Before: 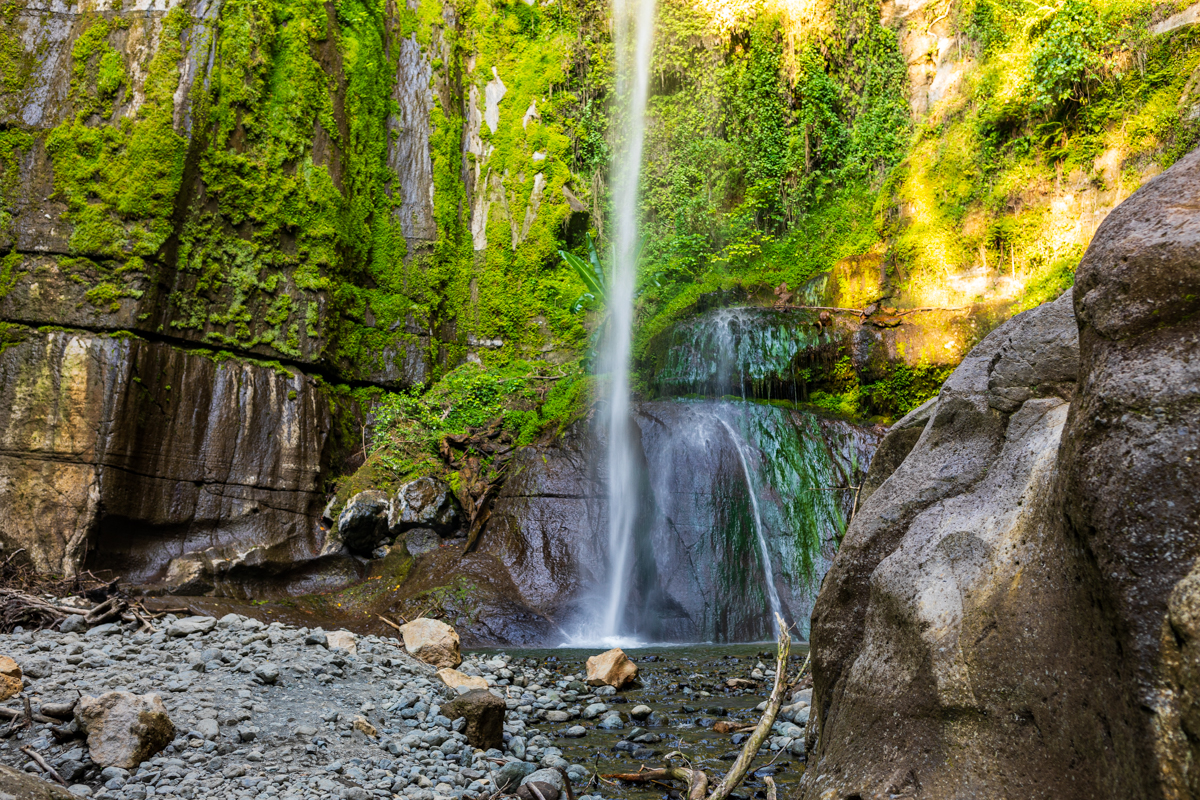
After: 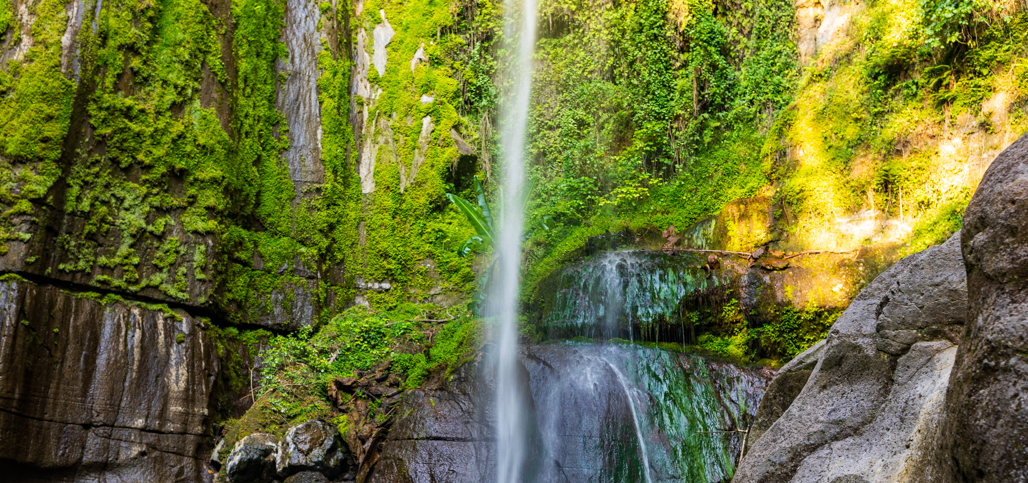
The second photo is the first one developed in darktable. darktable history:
crop and rotate: left 9.345%, top 7.22%, right 4.982%, bottom 32.331%
haze removal: strength 0.02, distance 0.25, compatibility mode true, adaptive false
